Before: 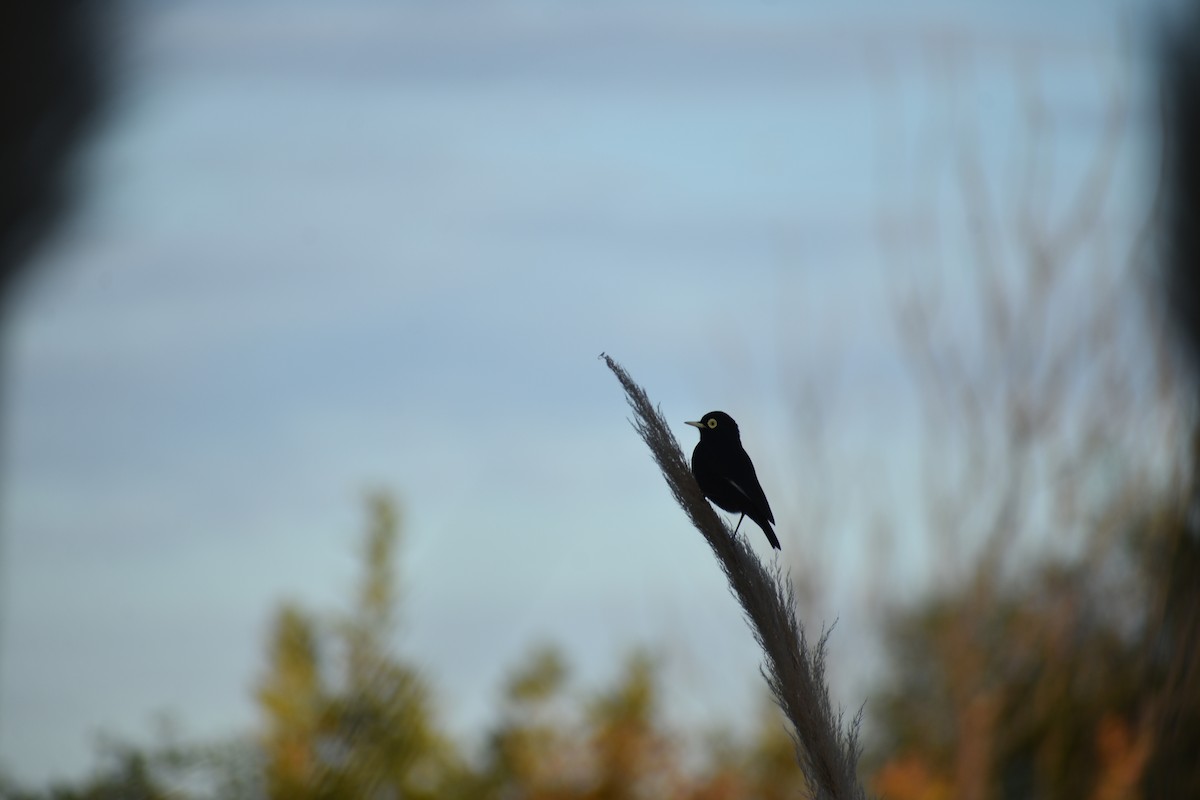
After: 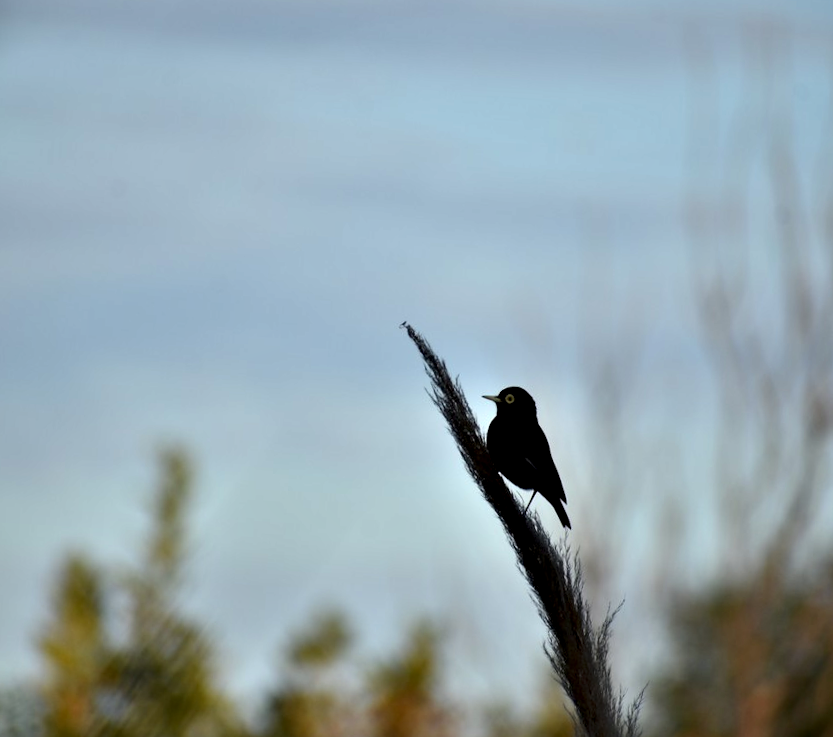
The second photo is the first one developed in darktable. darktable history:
contrast equalizer: octaves 7, y [[0.6 ×6], [0.55 ×6], [0 ×6], [0 ×6], [0 ×6]]
crop and rotate: angle -3.26°, left 13.99%, top 0.029%, right 10.745%, bottom 0.062%
